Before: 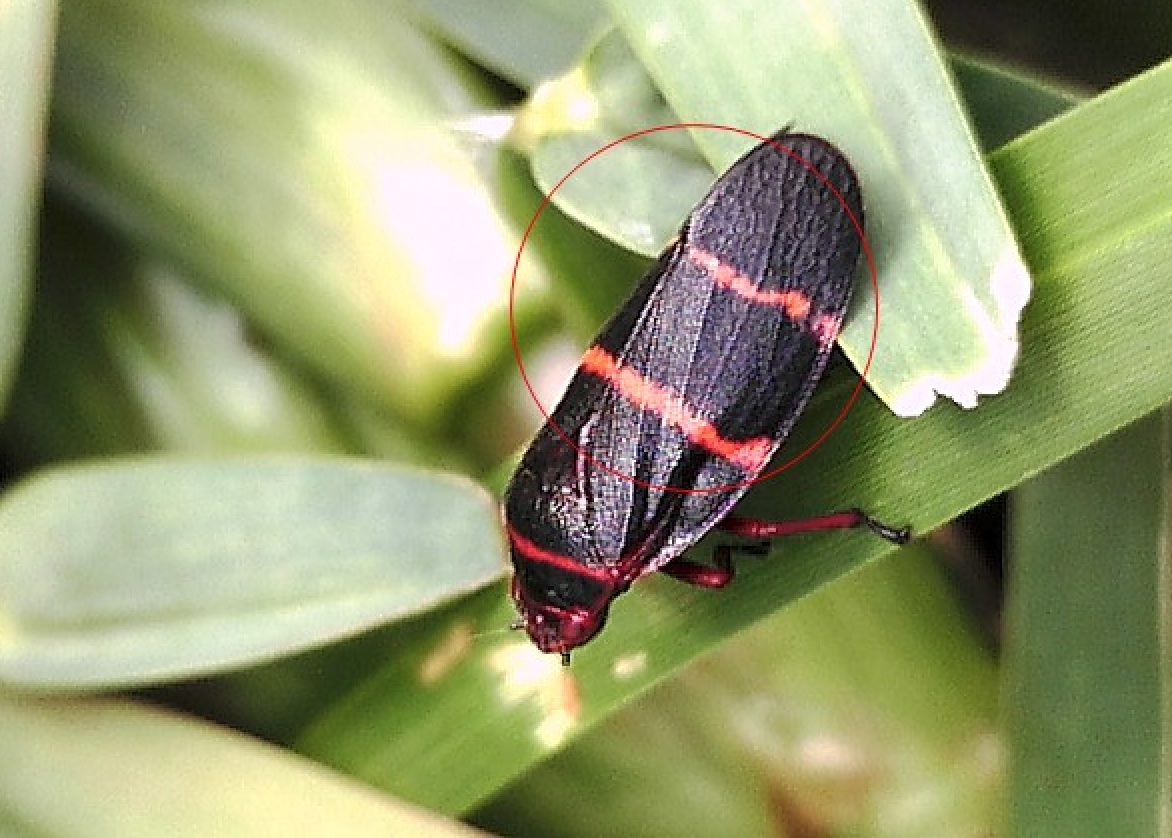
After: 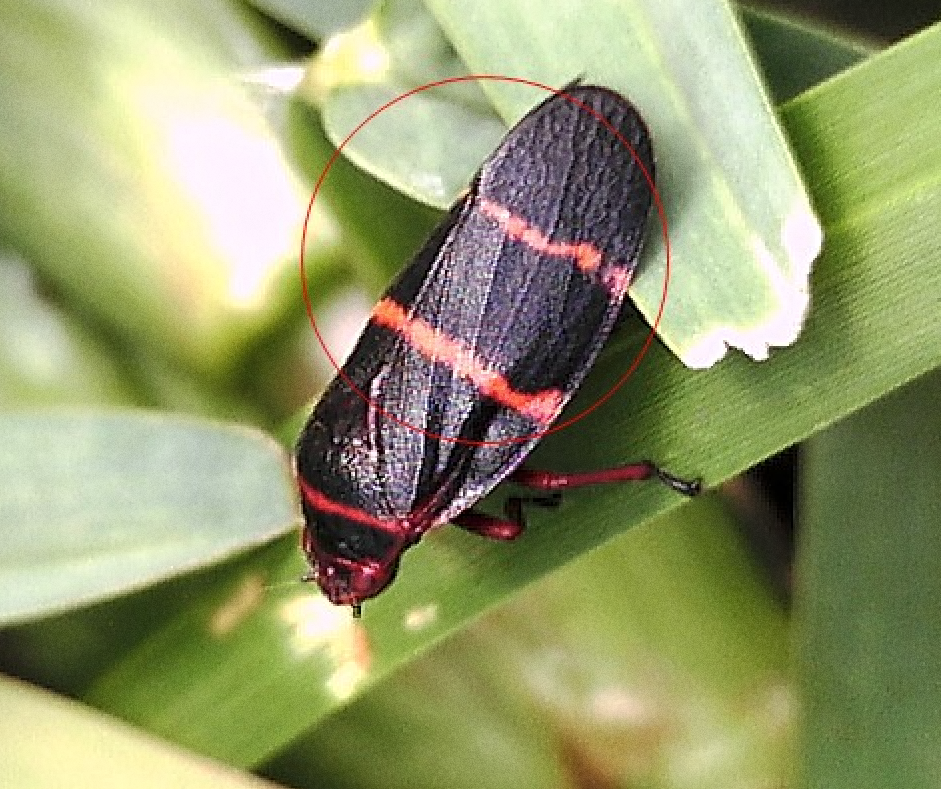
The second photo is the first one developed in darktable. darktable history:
grain: on, module defaults
contrast brightness saturation: saturation -0.05
tone equalizer: -8 EV -0.55 EV
crop and rotate: left 17.959%, top 5.771%, right 1.742%
